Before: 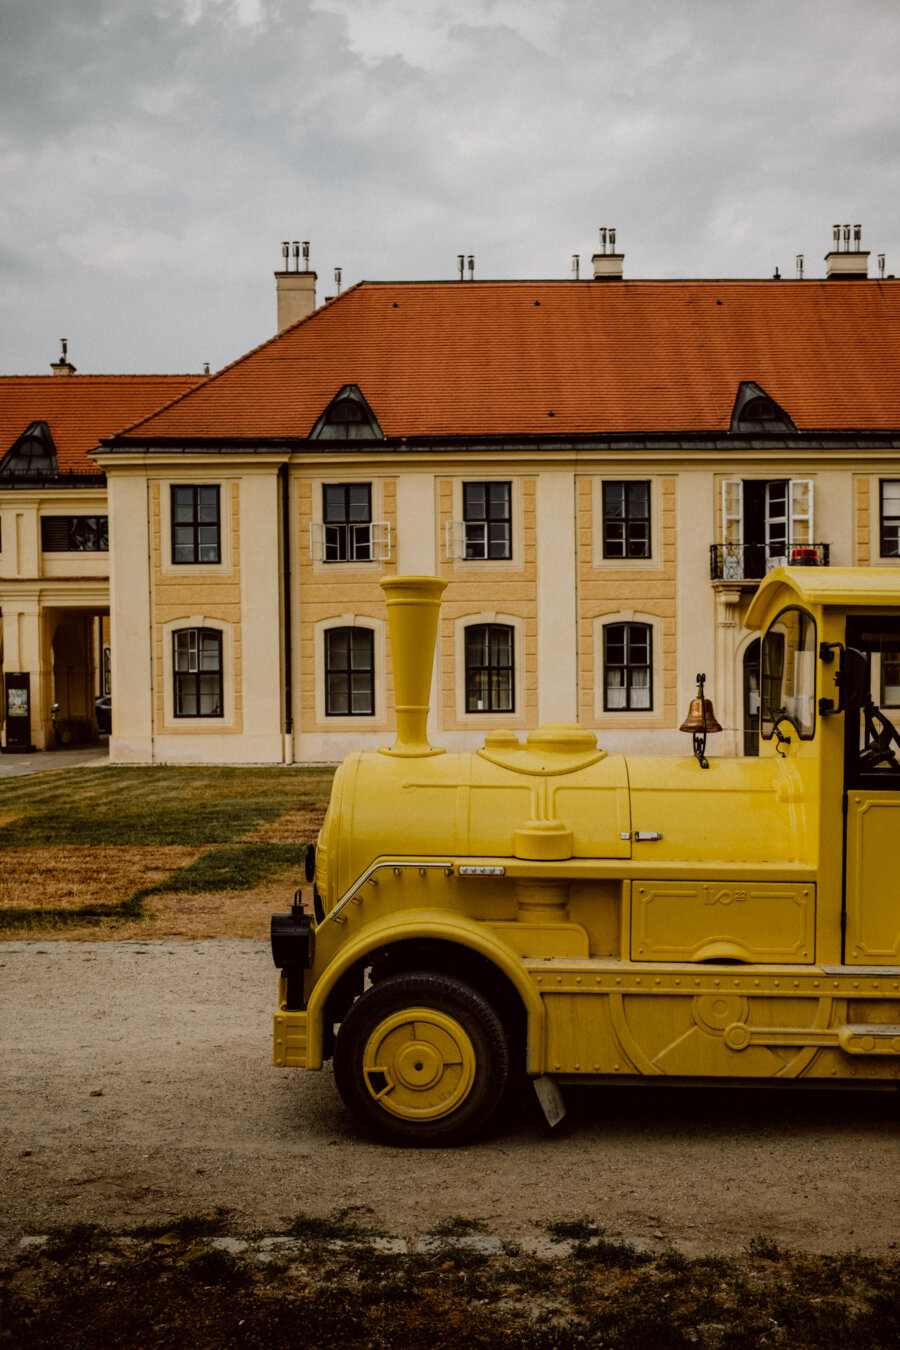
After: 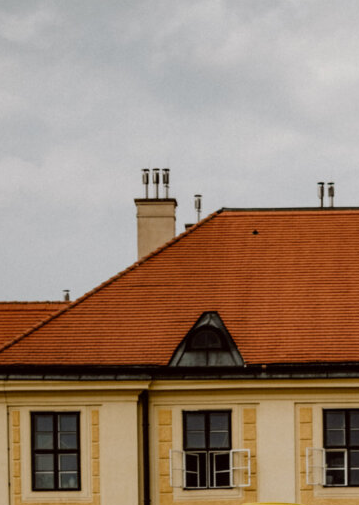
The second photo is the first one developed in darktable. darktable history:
crop: left 15.654%, top 5.448%, right 44.405%, bottom 57.086%
